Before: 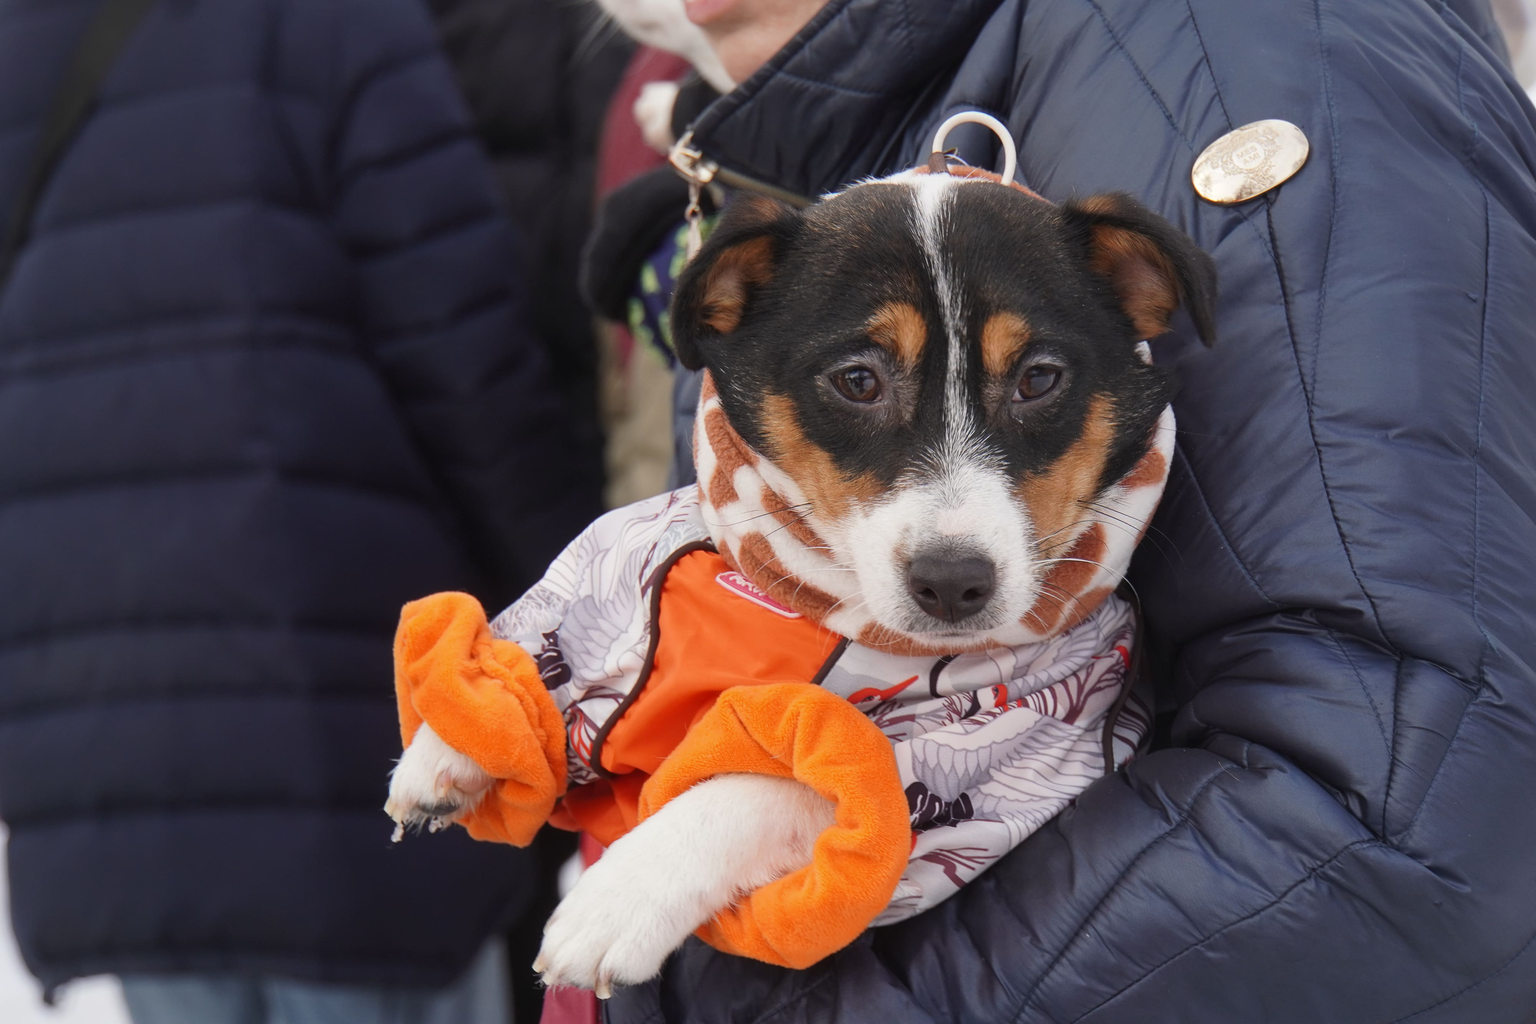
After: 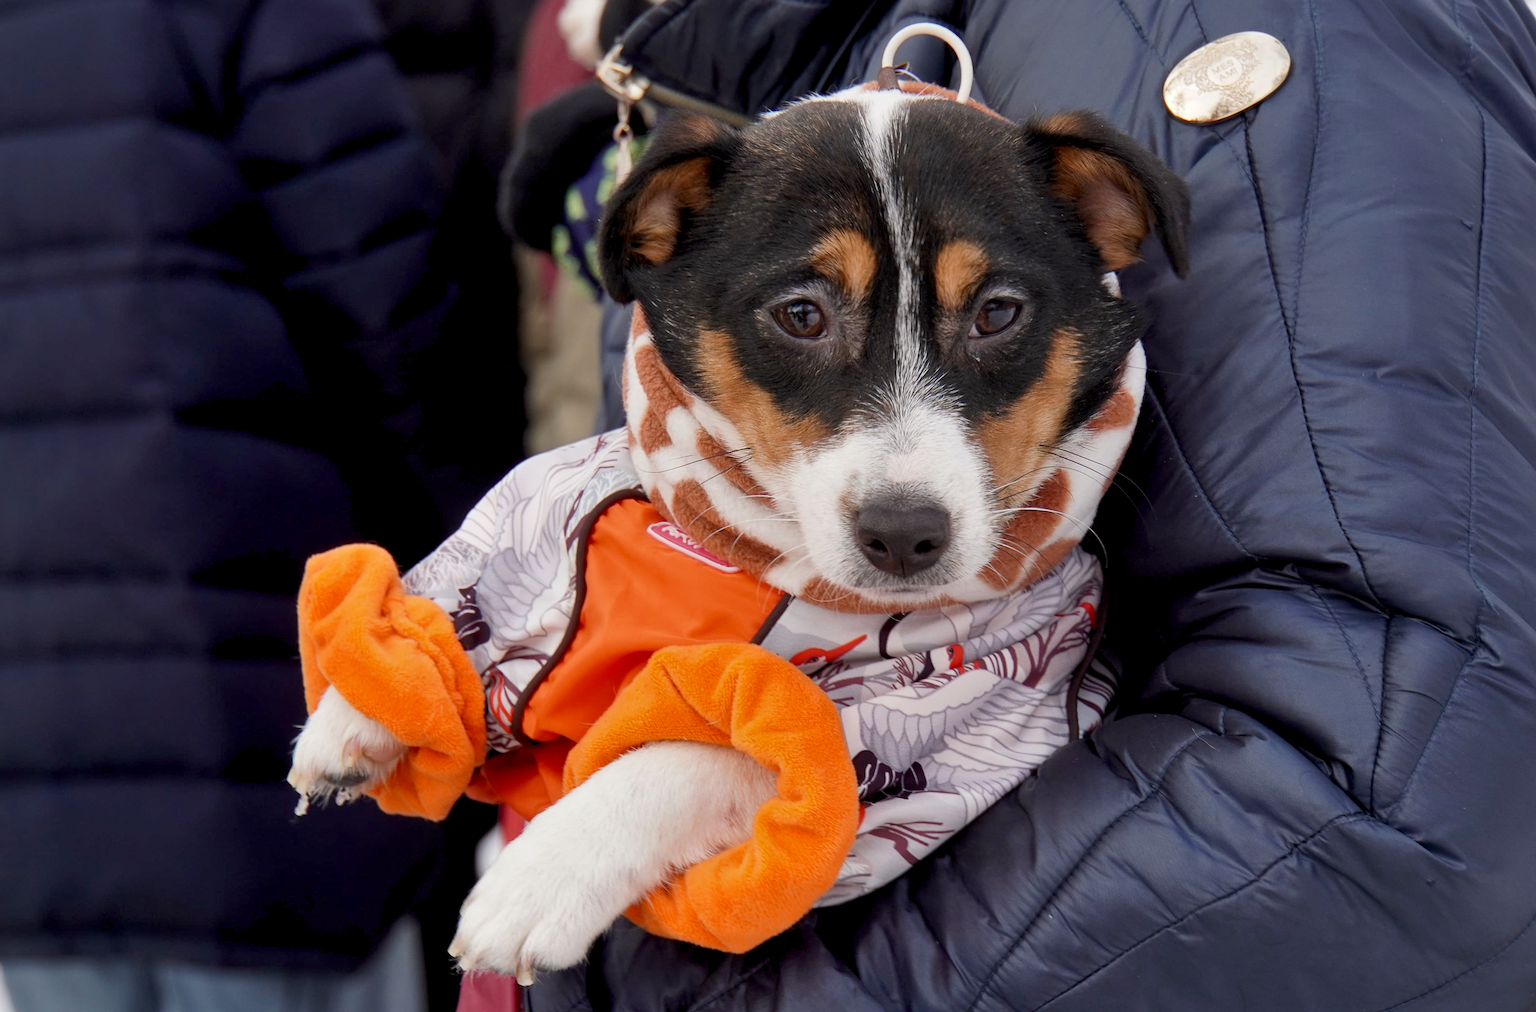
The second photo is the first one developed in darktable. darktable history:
shadows and highlights: shadows 25.86, highlights -47.94, highlights color adjustment 52.69%, soften with gaussian
crop and rotate: left 7.8%, top 8.873%
exposure: black level correction 0.01, exposure 0.015 EV, compensate exposure bias true, compensate highlight preservation false
